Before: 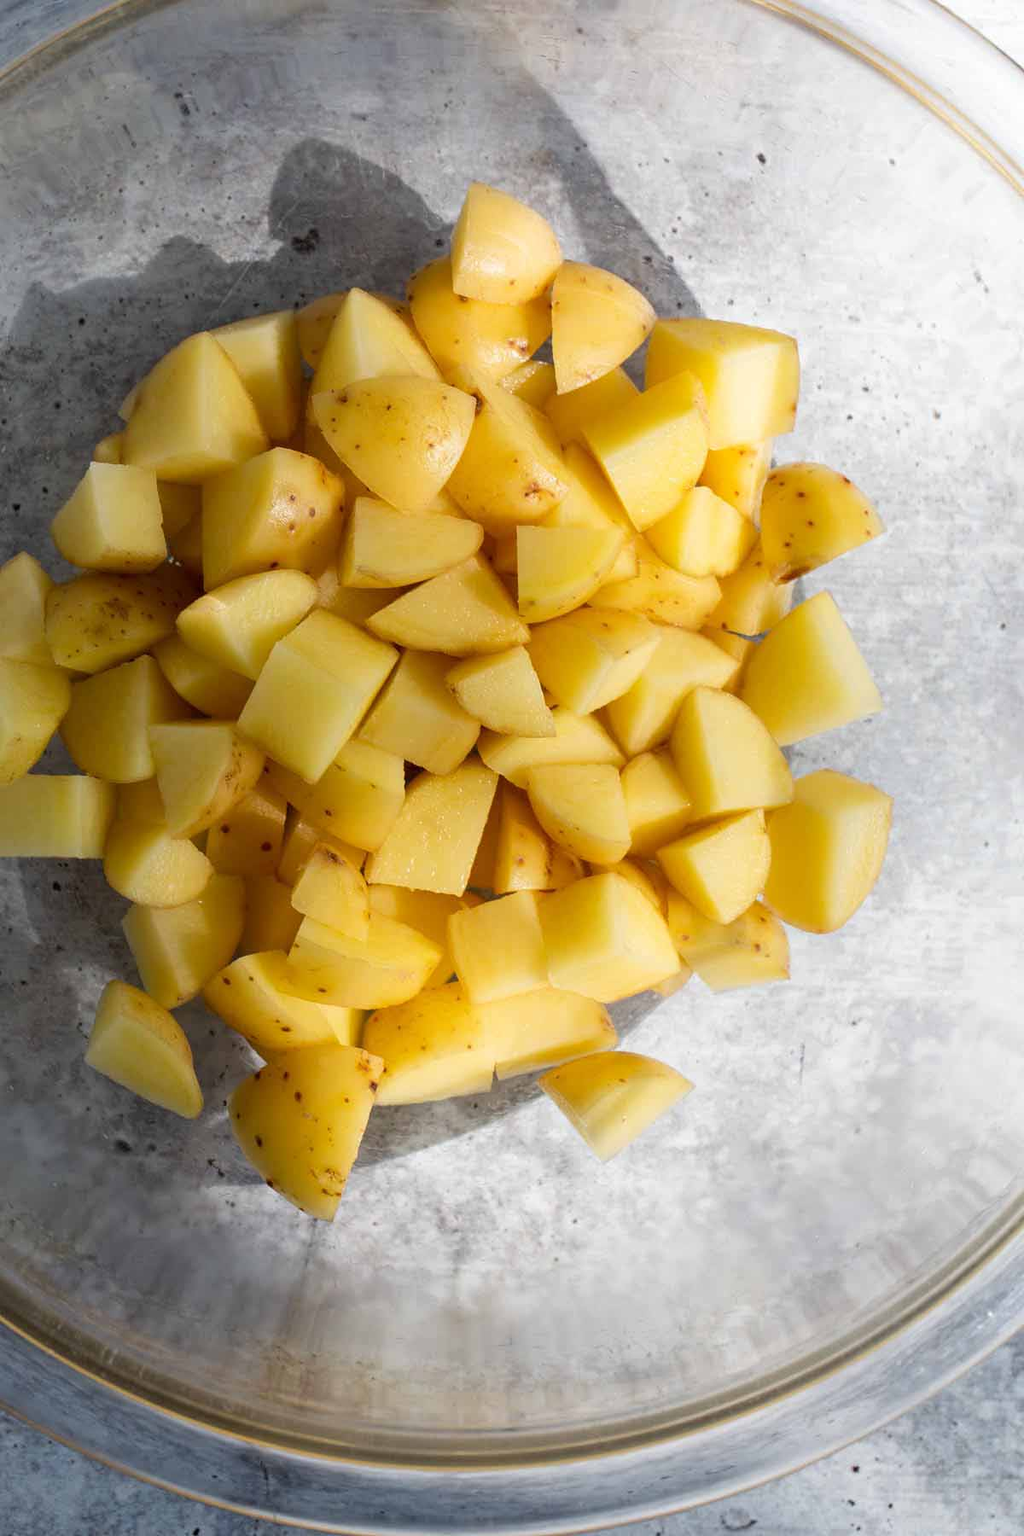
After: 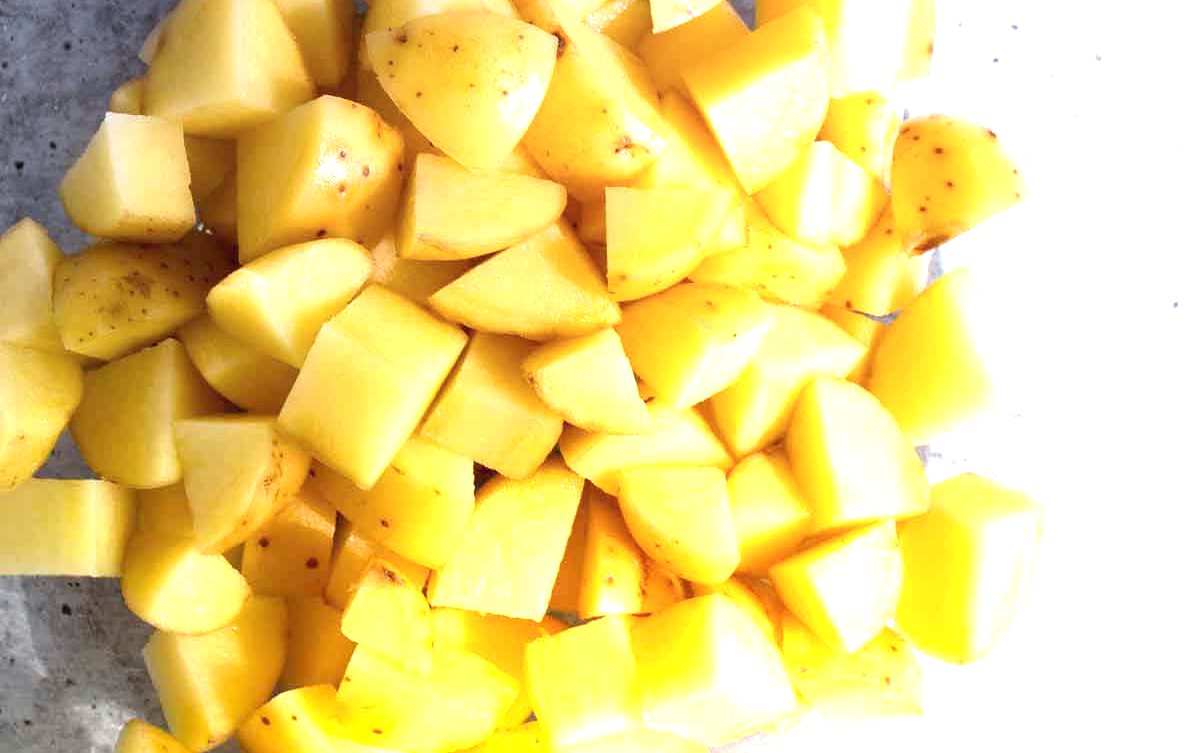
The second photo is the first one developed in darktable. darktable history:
crop and rotate: top 23.84%, bottom 34.294%
graduated density: hue 238.83°, saturation 50%
exposure: black level correction 0, exposure 1.675 EV, compensate exposure bias true, compensate highlight preservation false
